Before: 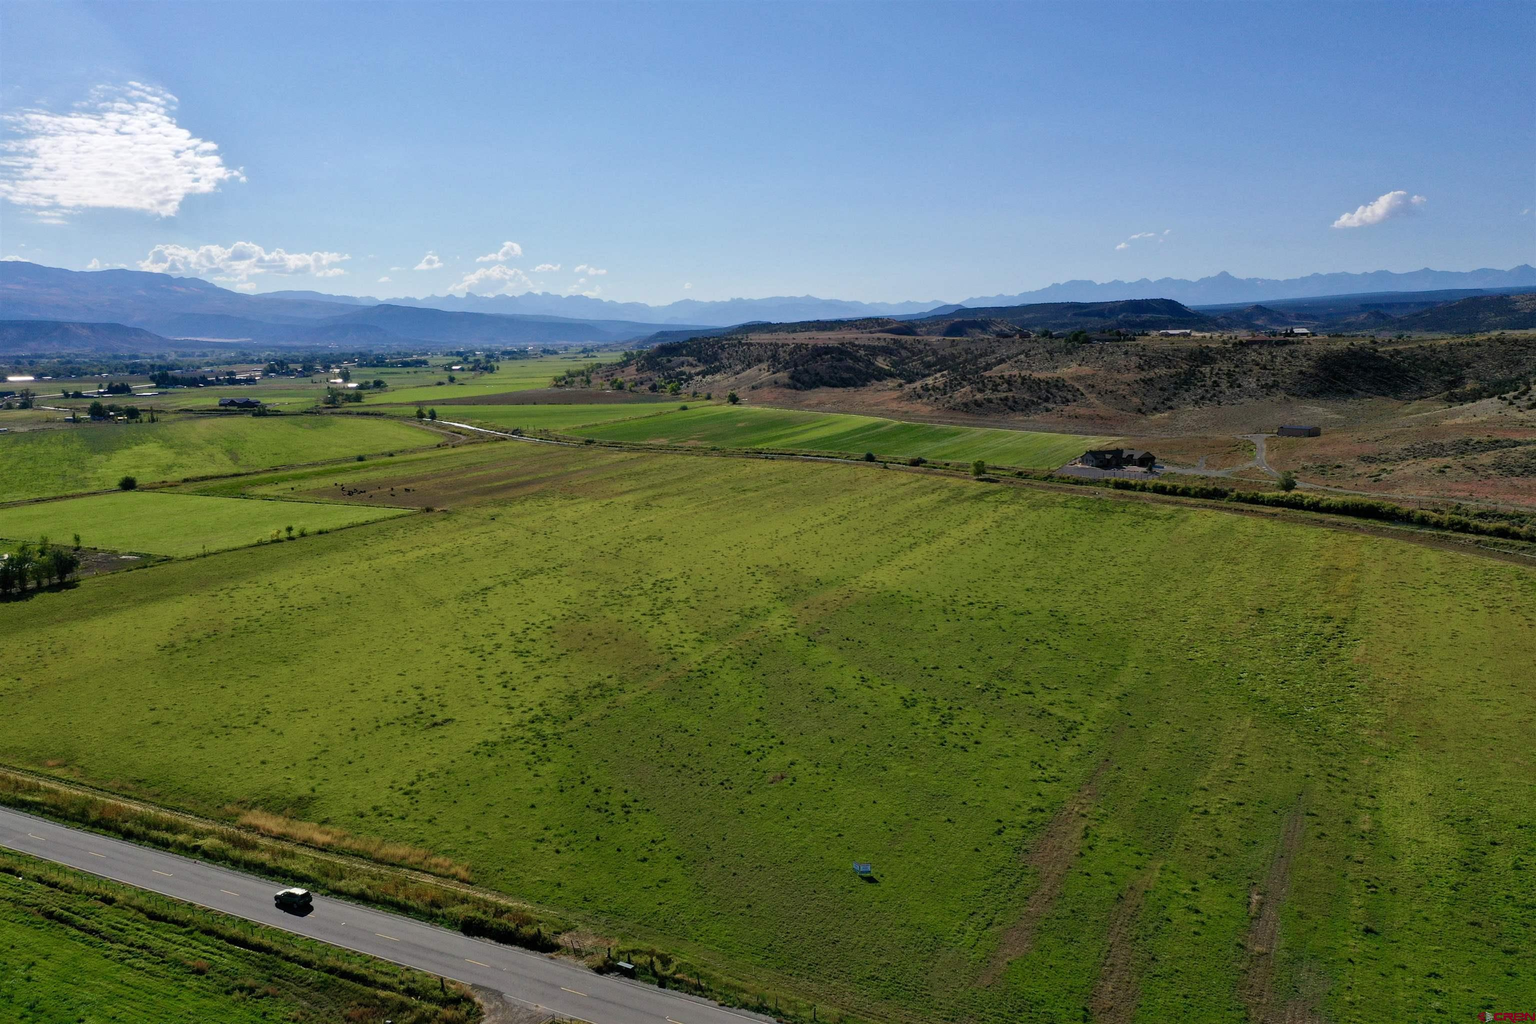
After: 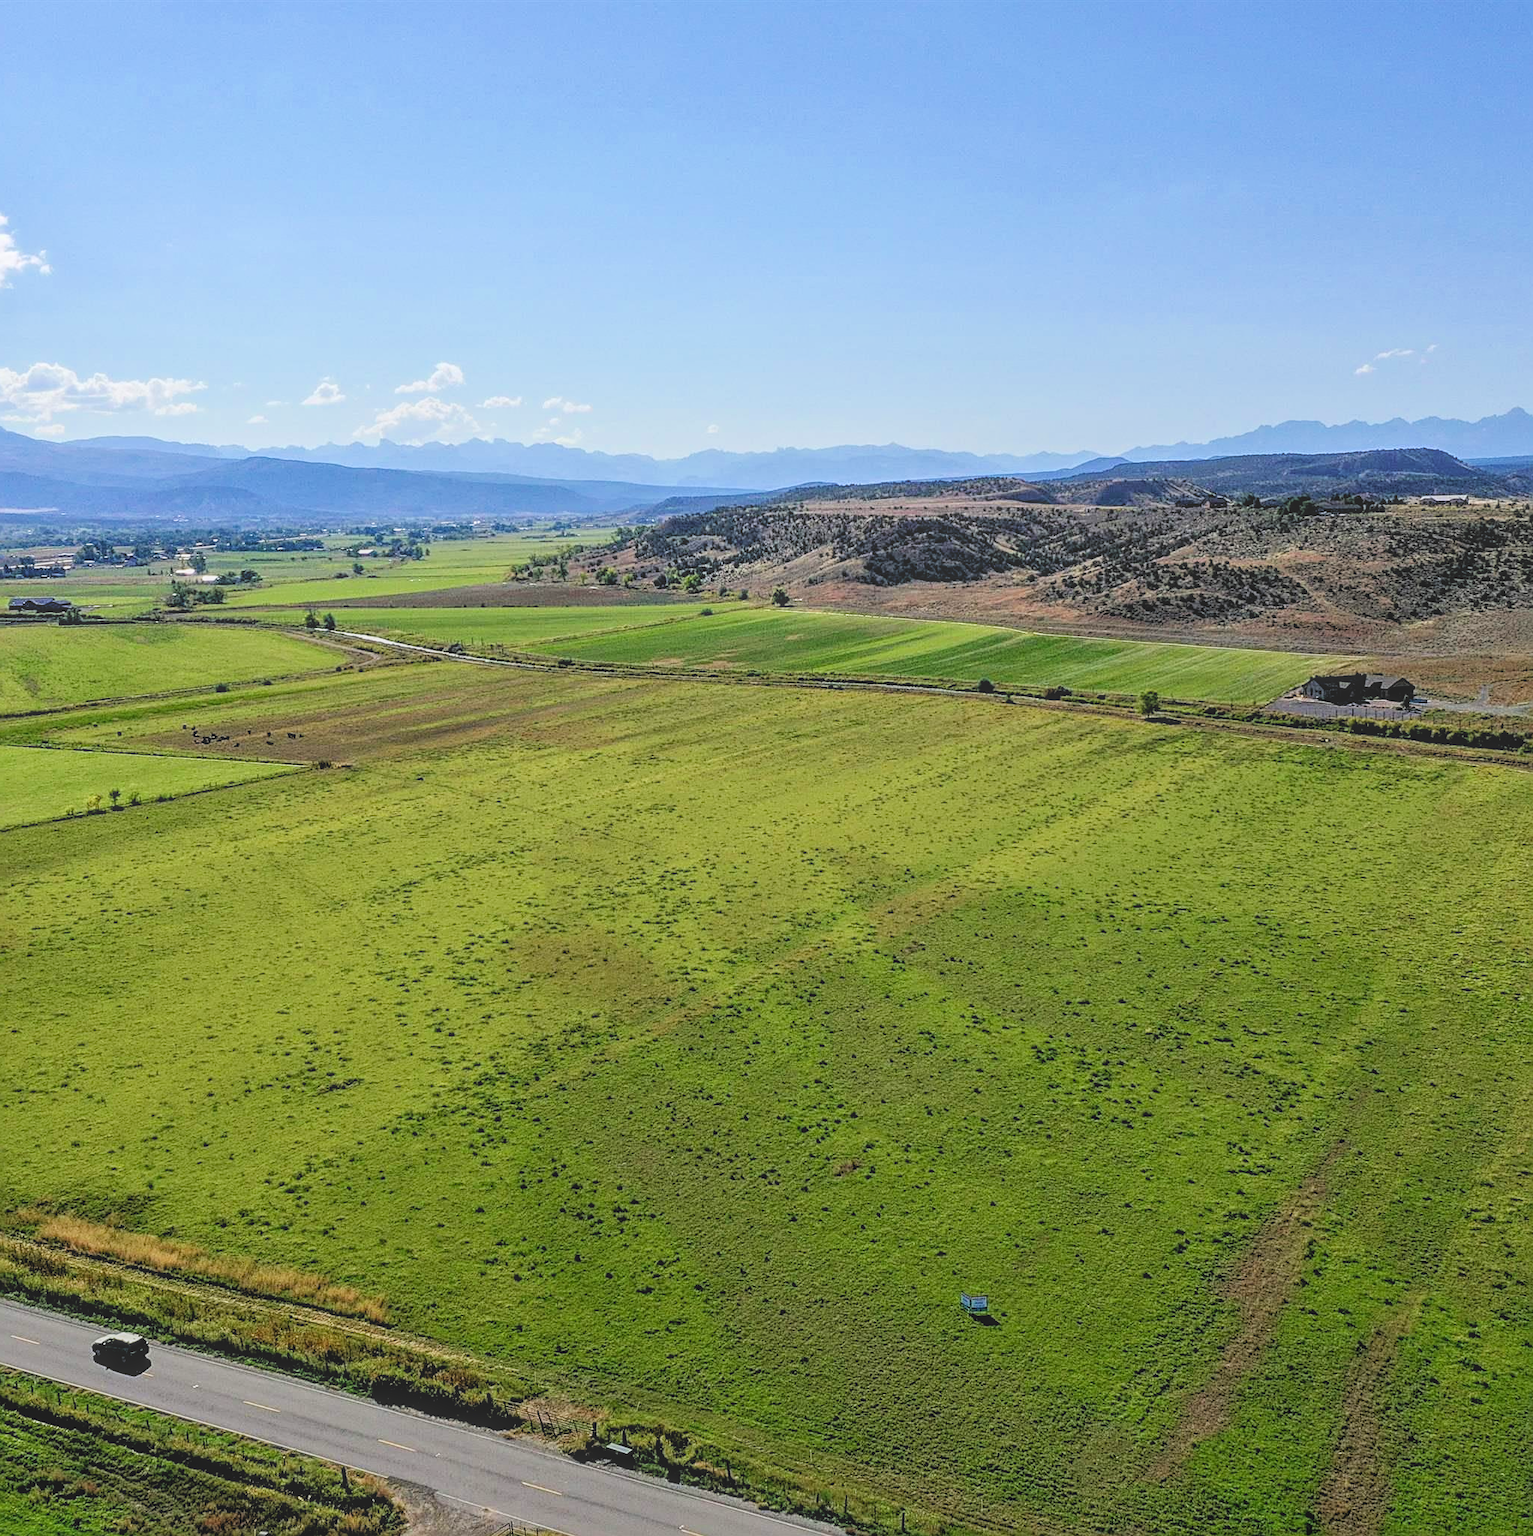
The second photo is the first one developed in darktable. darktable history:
local contrast: highlights 72%, shadows 19%, midtone range 0.19
filmic rgb: black relative exposure -4.79 EV, white relative exposure 4.01 EV, hardness 2.79, color science v6 (2022)
exposure: black level correction 0, exposure 0.947 EV, compensate highlight preservation false
crop and rotate: left 13.873%, right 19.584%
sharpen: radius 2.533, amount 0.618
